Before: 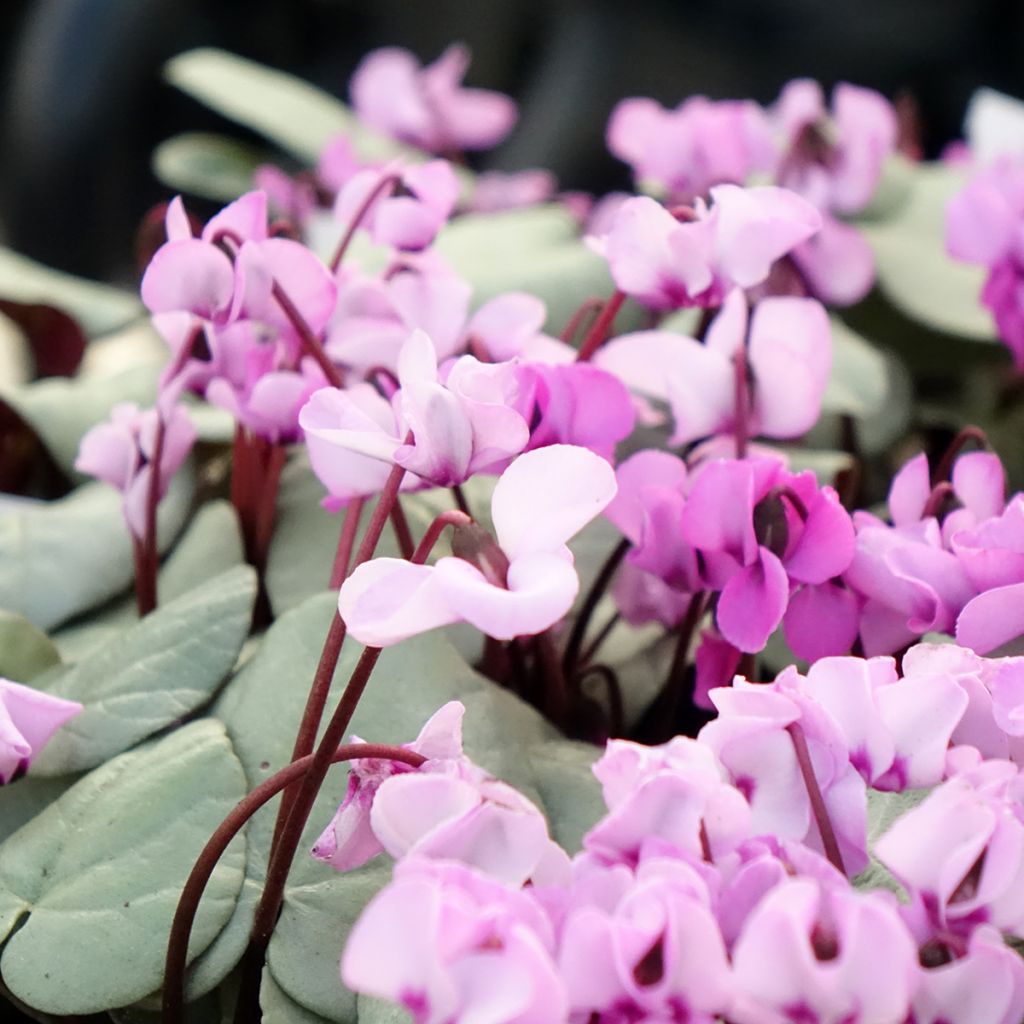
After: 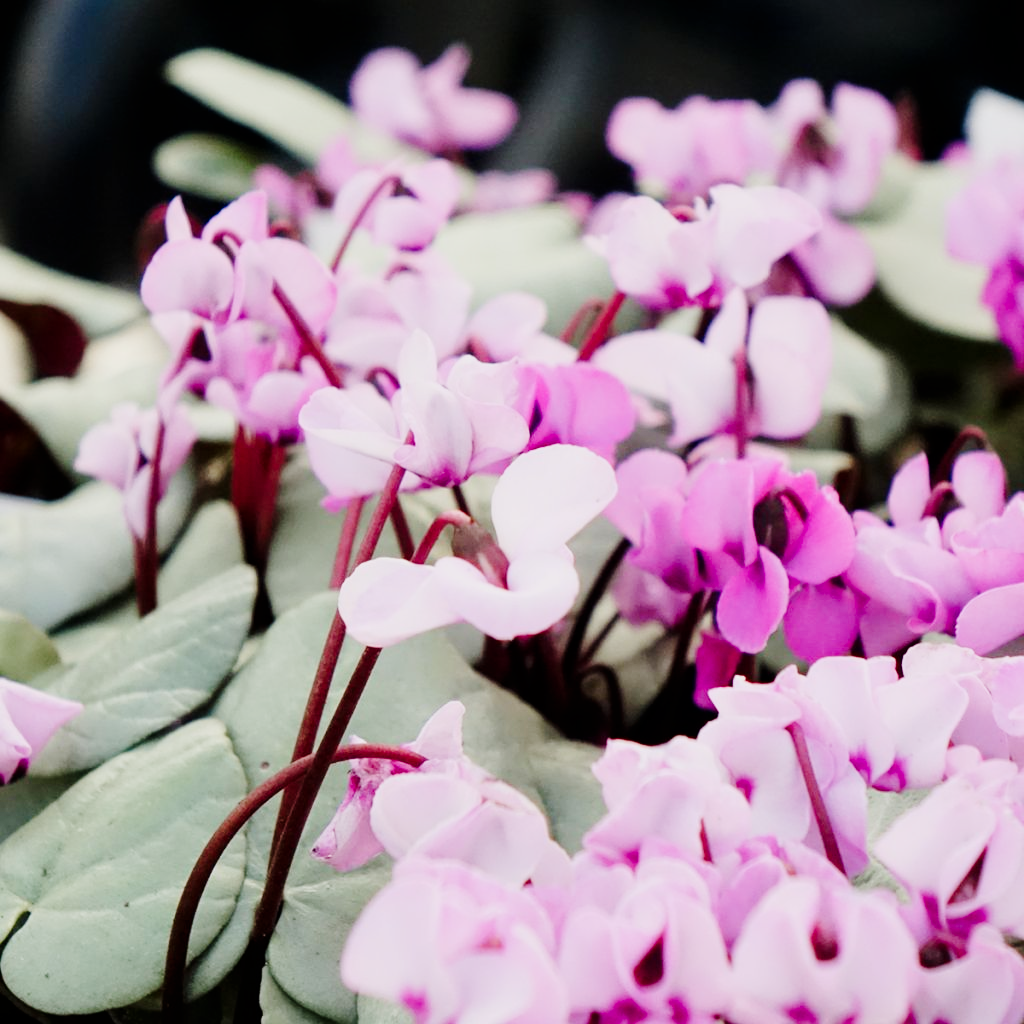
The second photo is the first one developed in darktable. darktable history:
tone curve: curves: ch0 [(0, 0) (0.049, 0.01) (0.154, 0.081) (0.491, 0.56) (0.739, 0.794) (0.992, 0.937)]; ch1 [(0, 0) (0.172, 0.123) (0.317, 0.272) (0.401, 0.422) (0.499, 0.497) (0.531, 0.54) (0.615, 0.603) (0.741, 0.783) (1, 1)]; ch2 [(0, 0) (0.411, 0.424) (0.462, 0.464) (0.502, 0.489) (0.544, 0.551) (0.686, 0.638) (1, 1)], preserve colors none
tone equalizer: on, module defaults
